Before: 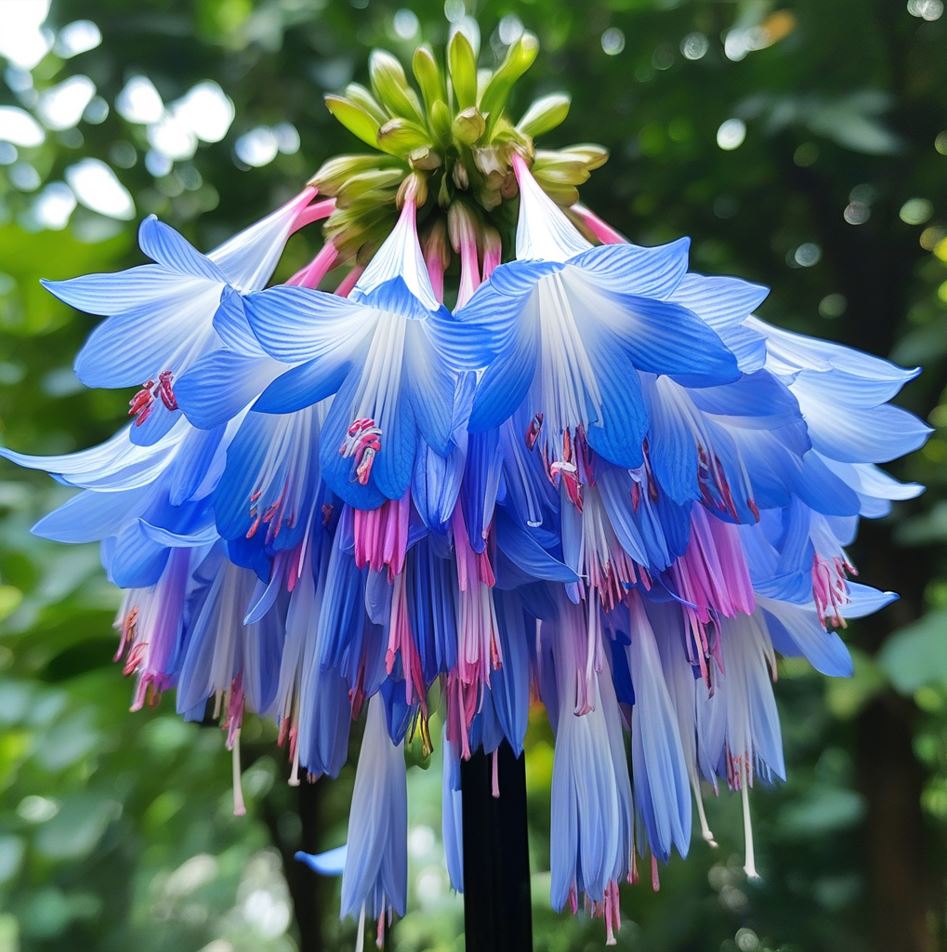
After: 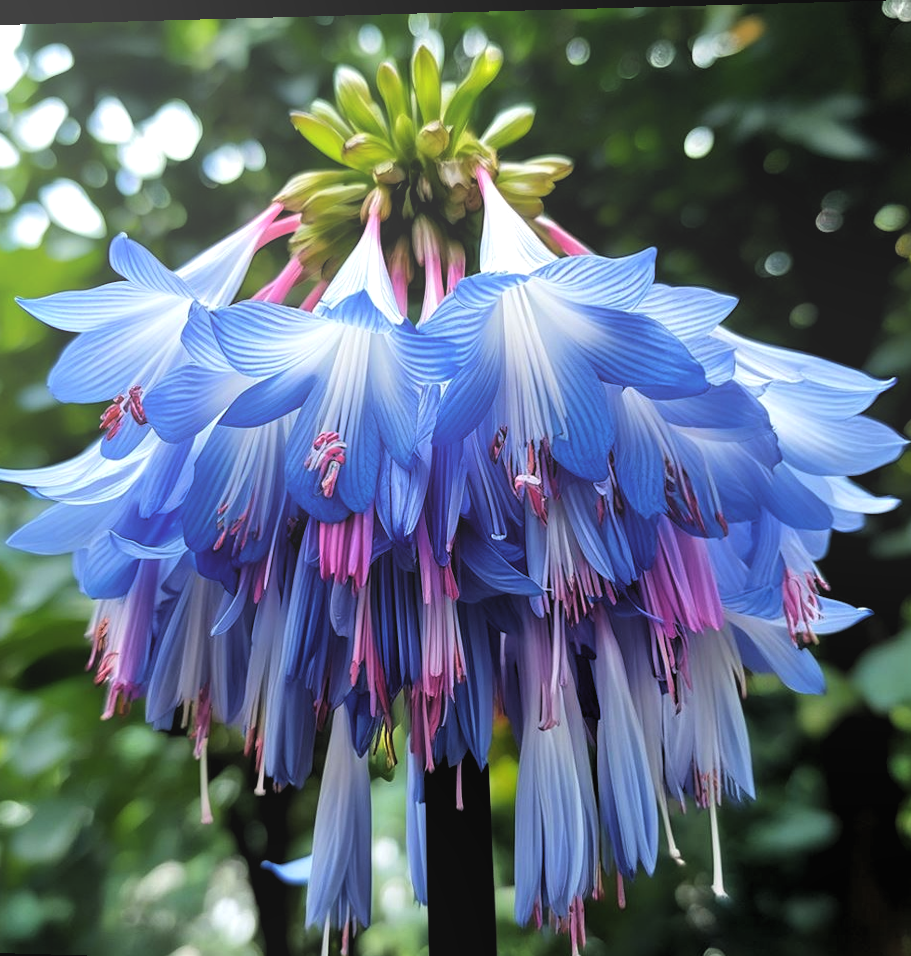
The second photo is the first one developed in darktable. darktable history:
rotate and perspective: lens shift (horizontal) -0.055, automatic cropping off
crop and rotate: left 2.536%, right 1.107%, bottom 2.246%
bloom: size 38%, threshold 95%, strength 30%
exposure: black level correction 0.001, exposure 0.191 EV, compensate highlight preservation false
levels: levels [0.116, 0.574, 1]
